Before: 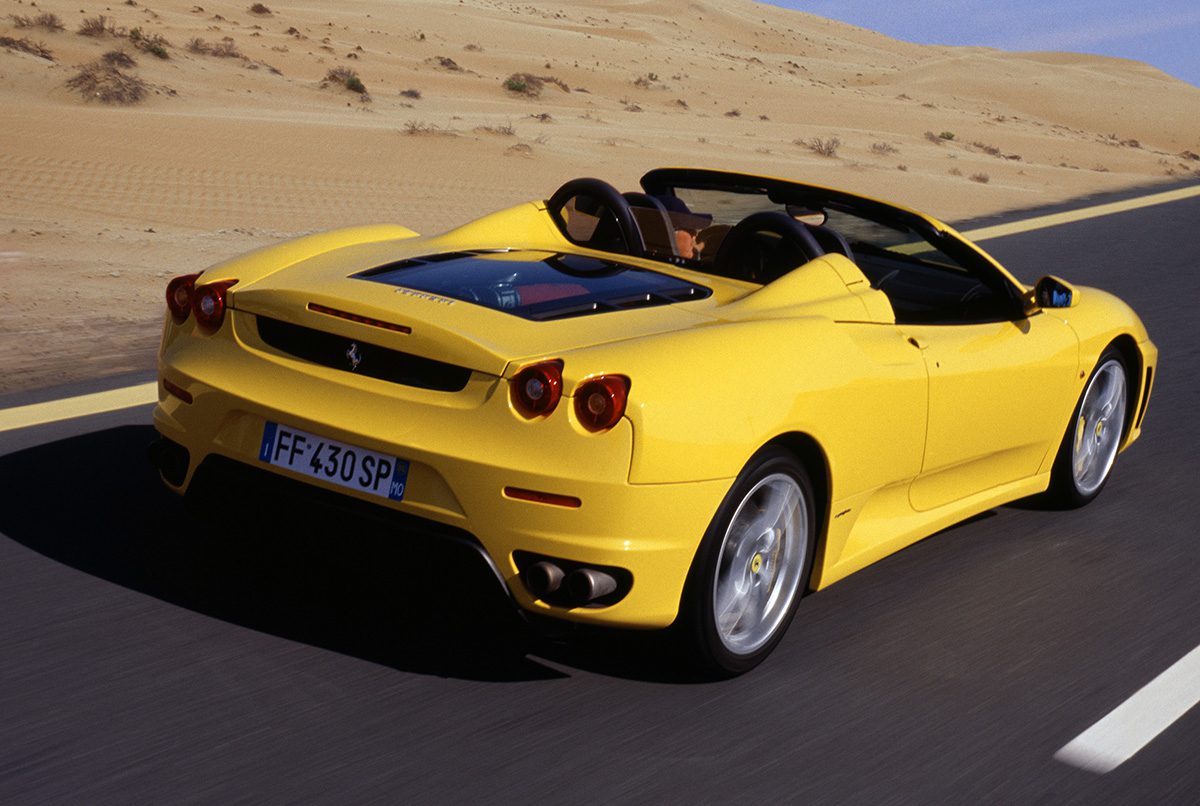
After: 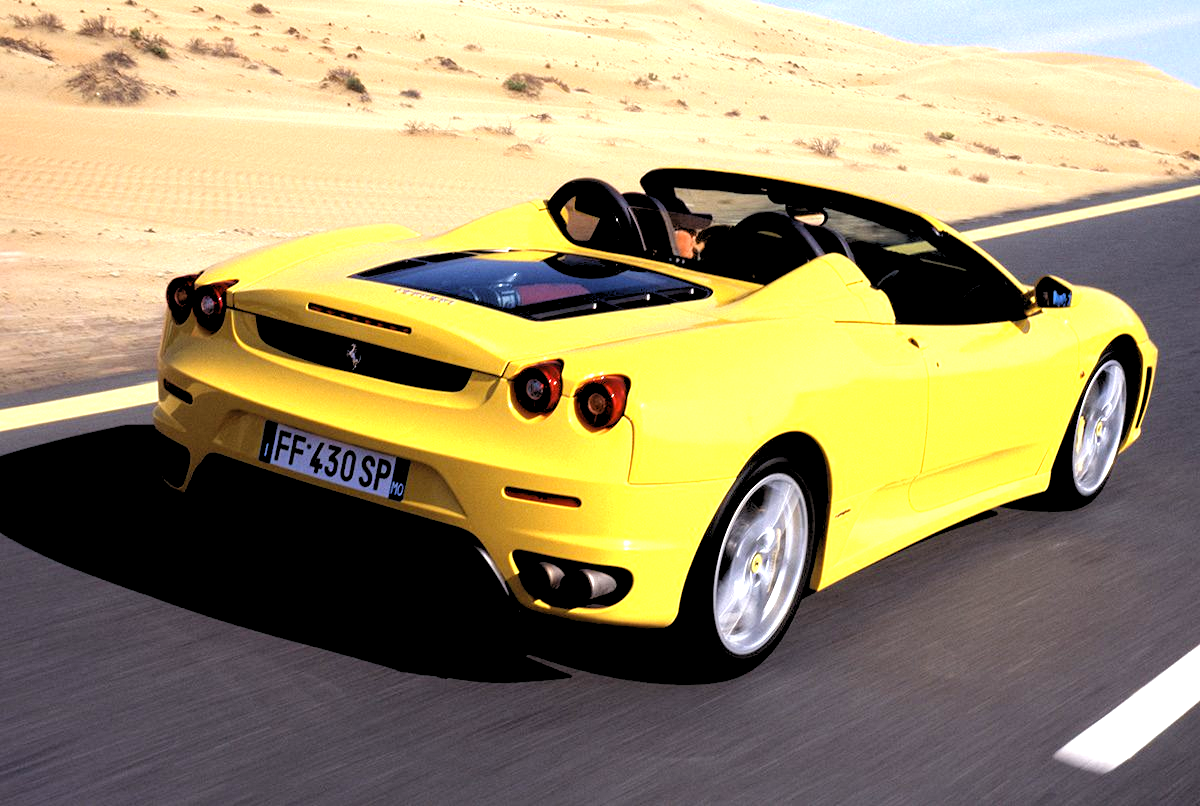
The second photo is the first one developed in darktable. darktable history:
exposure: black level correction 0, exposure 1.3 EV, compensate highlight preservation false
rgb levels: levels [[0.029, 0.461, 0.922], [0, 0.5, 1], [0, 0.5, 1]]
